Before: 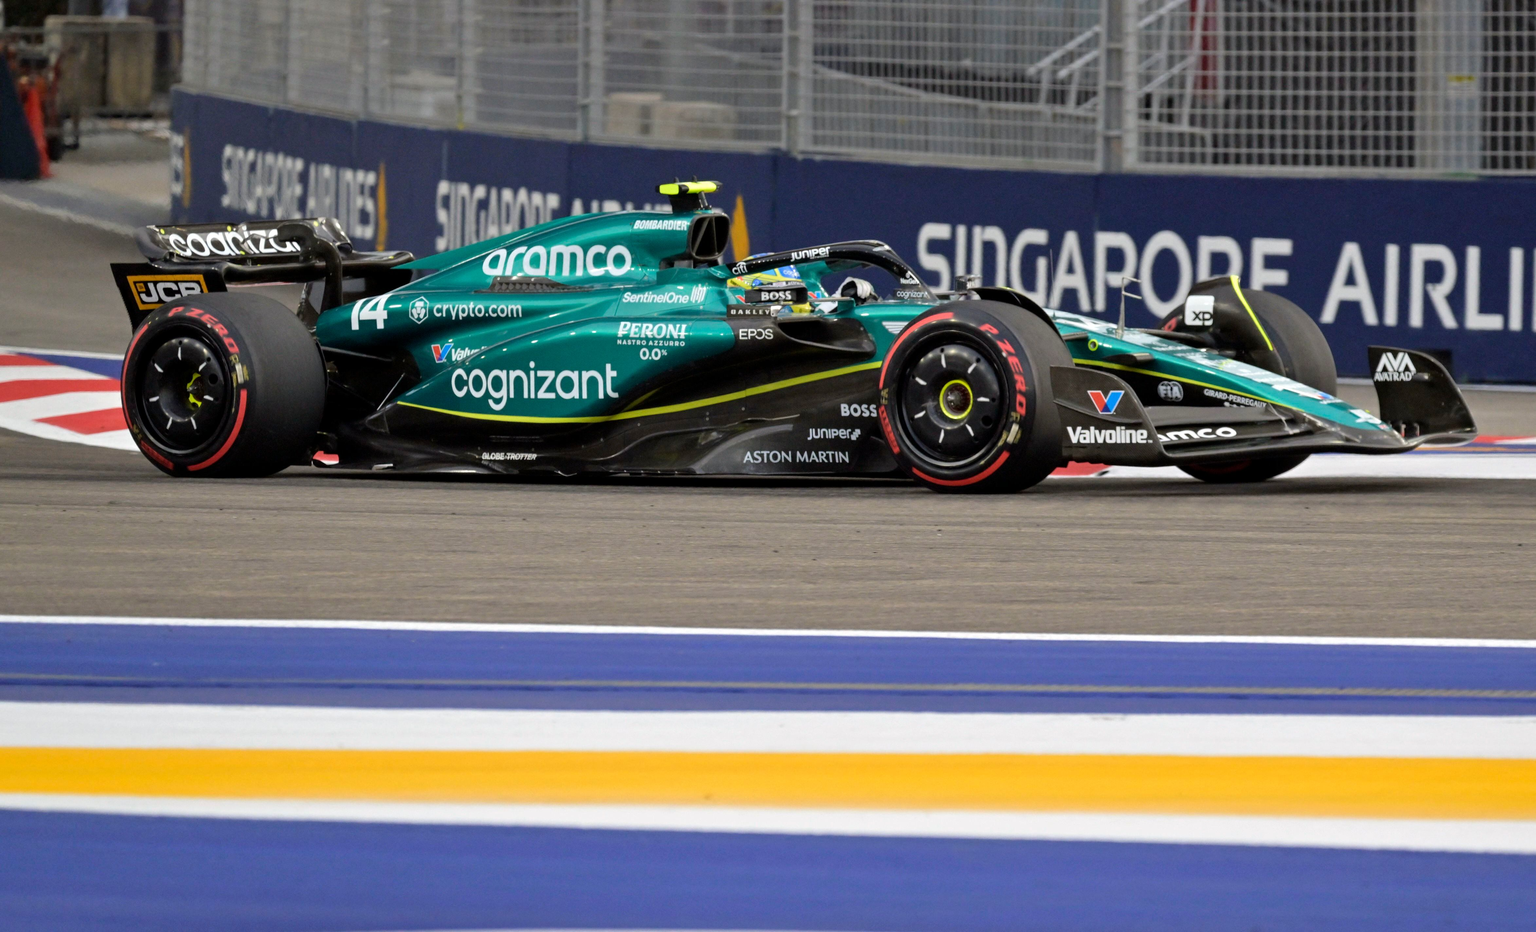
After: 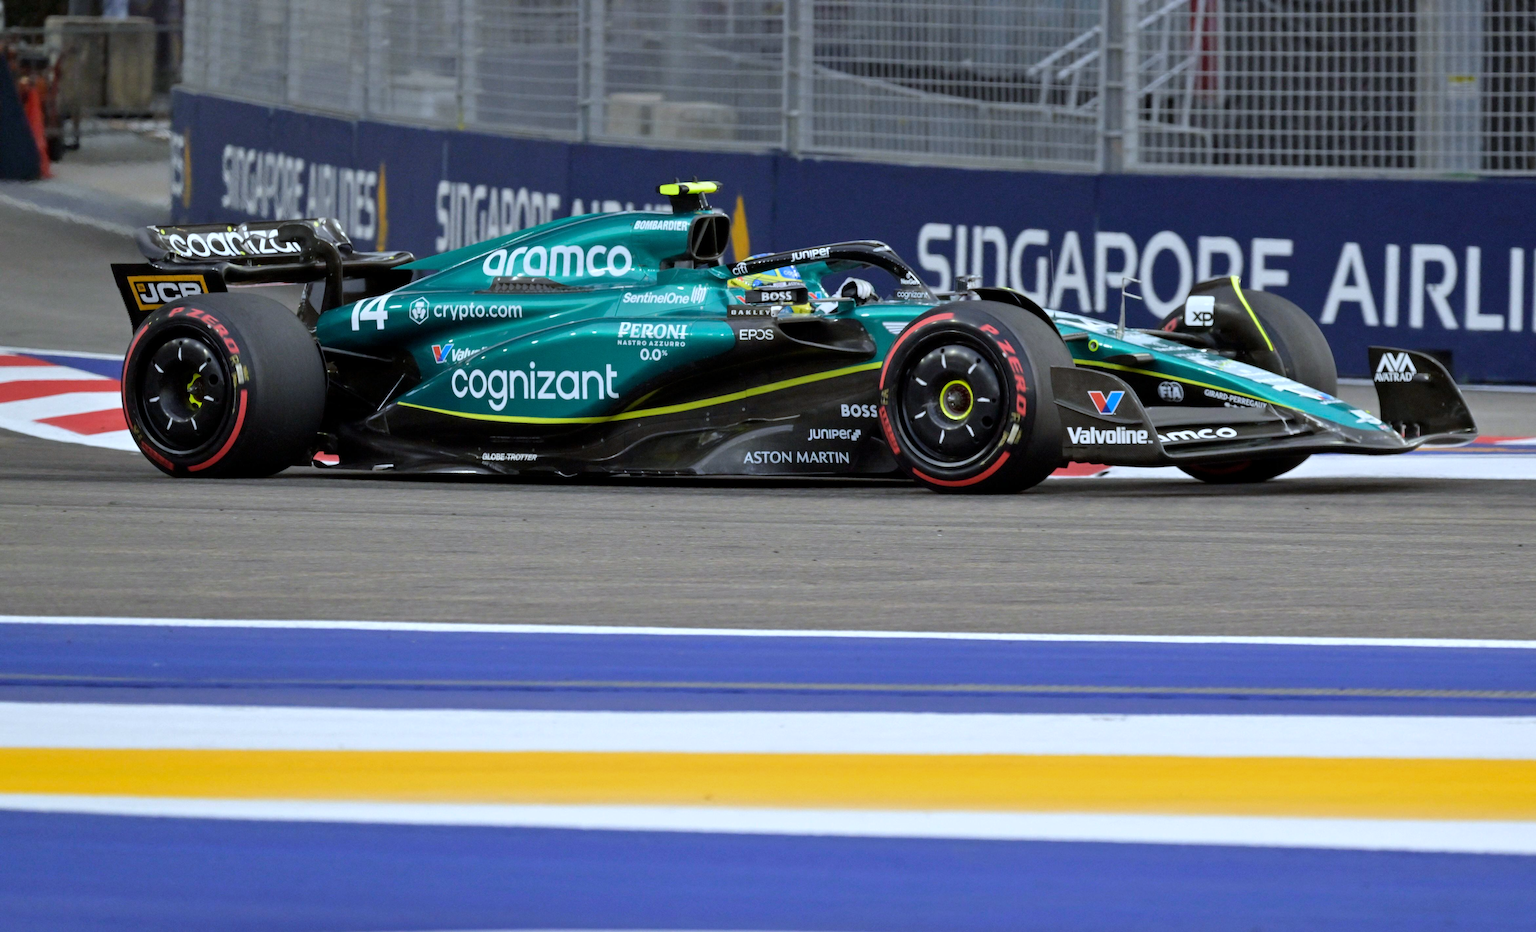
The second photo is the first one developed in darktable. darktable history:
white balance: red 0.924, blue 1.095
exposure: exposure 0.014 EV, compensate highlight preservation false
